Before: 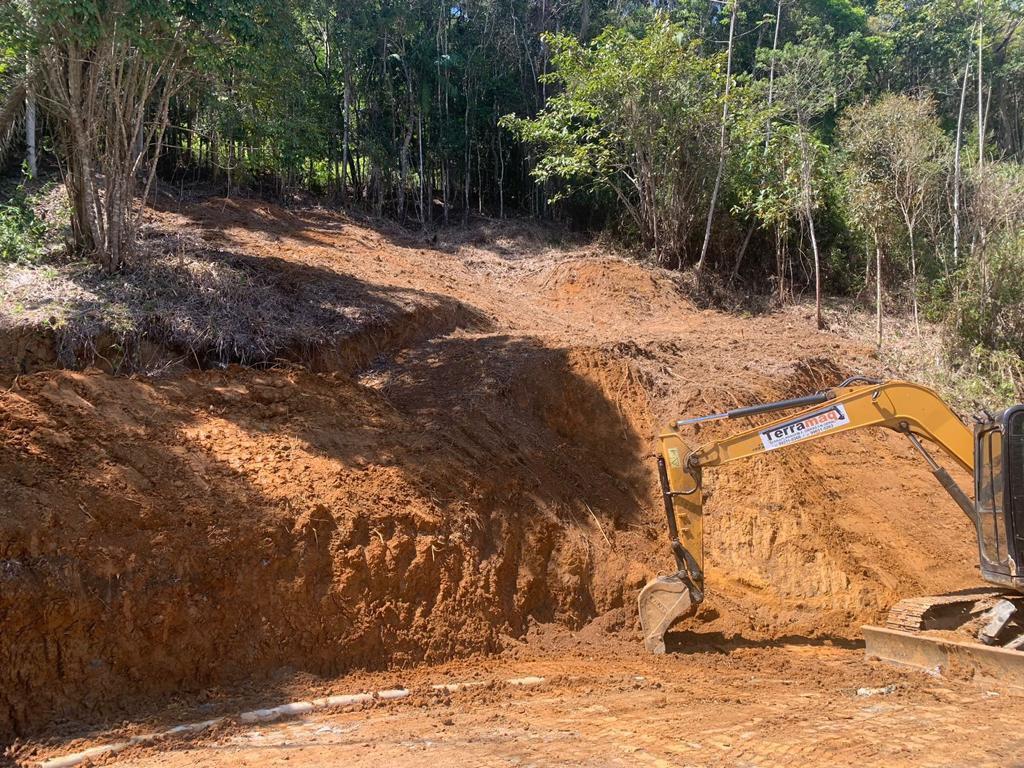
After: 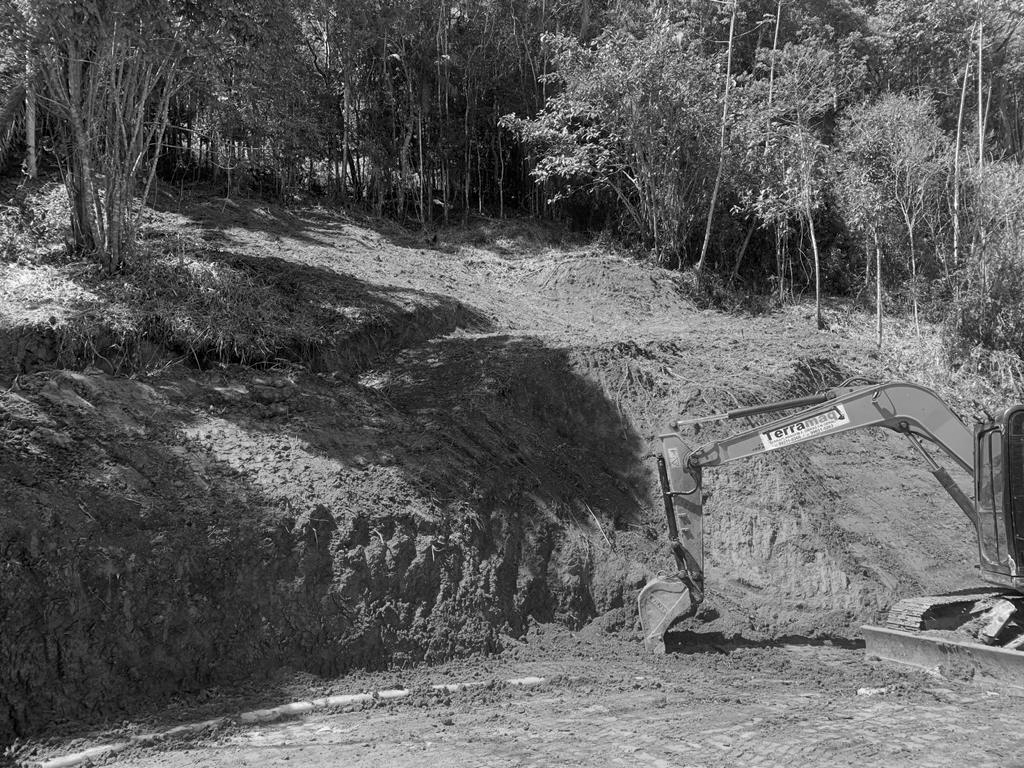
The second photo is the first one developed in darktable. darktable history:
color calibration: output gray [0.21, 0.42, 0.37, 0], illuminant as shot in camera, x 0.363, y 0.384, temperature 4539.7 K
local contrast: highlights 100%, shadows 97%, detail 119%, midtone range 0.2
tone equalizer: edges refinement/feathering 500, mask exposure compensation -1.57 EV, preserve details no
